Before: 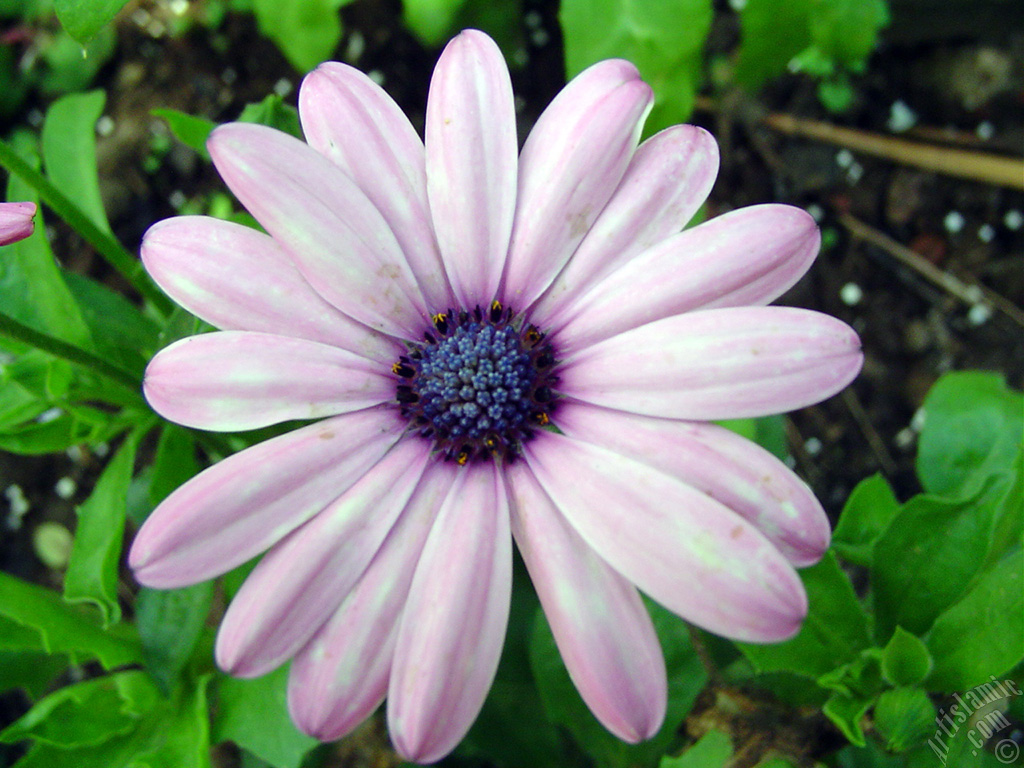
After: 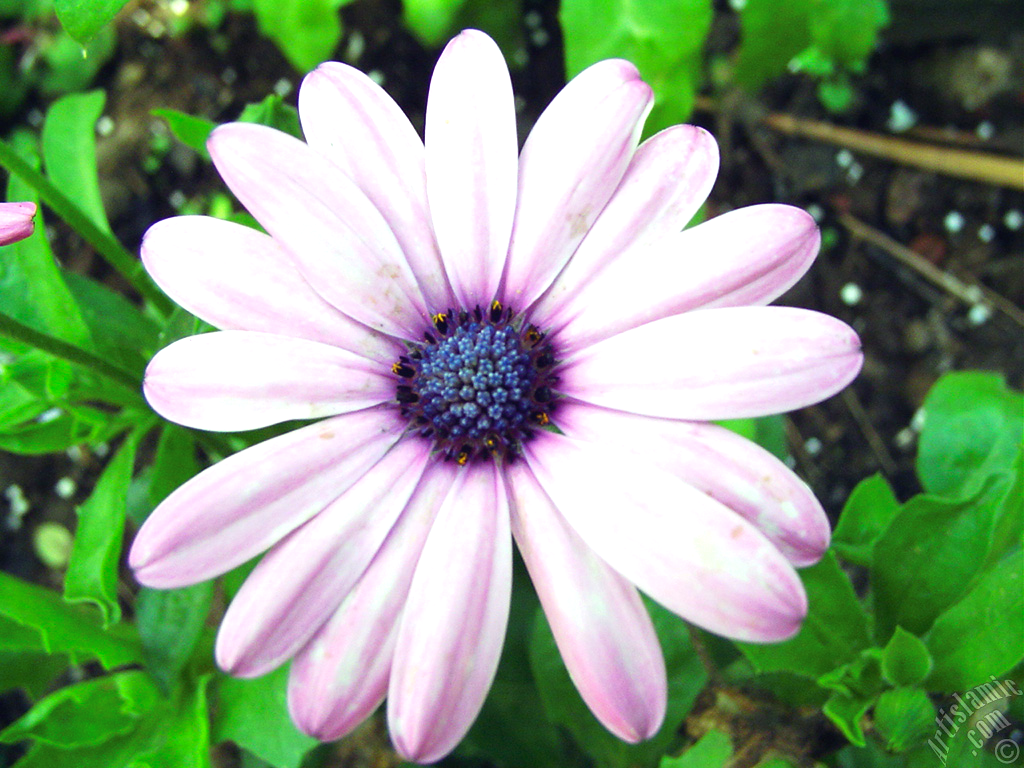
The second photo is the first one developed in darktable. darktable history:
exposure: exposure 0.634 EV, compensate exposure bias true, compensate highlight preservation false
color balance rgb: perceptual saturation grading › global saturation -0.066%, global vibrance 15.196%
tone curve: curves: ch0 [(0, 0.024) (0.119, 0.146) (0.474, 0.464) (0.718, 0.721) (0.817, 0.839) (1, 0.998)]; ch1 [(0, 0) (0.377, 0.416) (0.439, 0.451) (0.477, 0.477) (0.501, 0.503) (0.538, 0.544) (0.58, 0.602) (0.664, 0.676) (0.783, 0.804) (1, 1)]; ch2 [(0, 0) (0.38, 0.405) (0.463, 0.456) (0.498, 0.497) (0.524, 0.535) (0.578, 0.576) (0.648, 0.665) (1, 1)], preserve colors none
